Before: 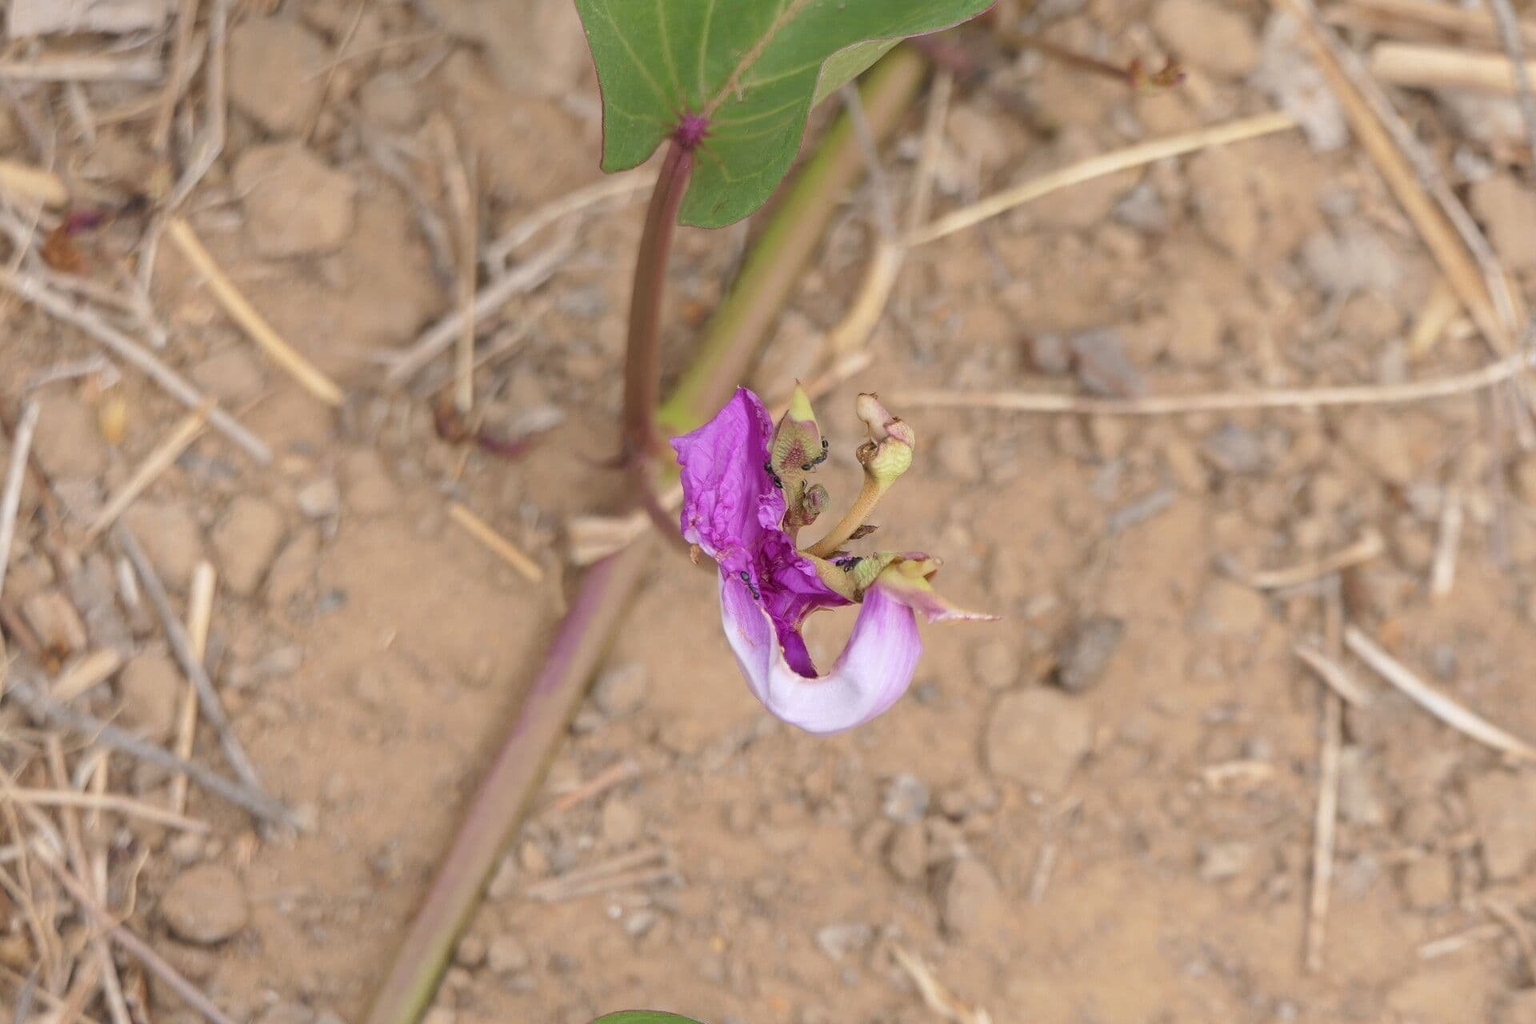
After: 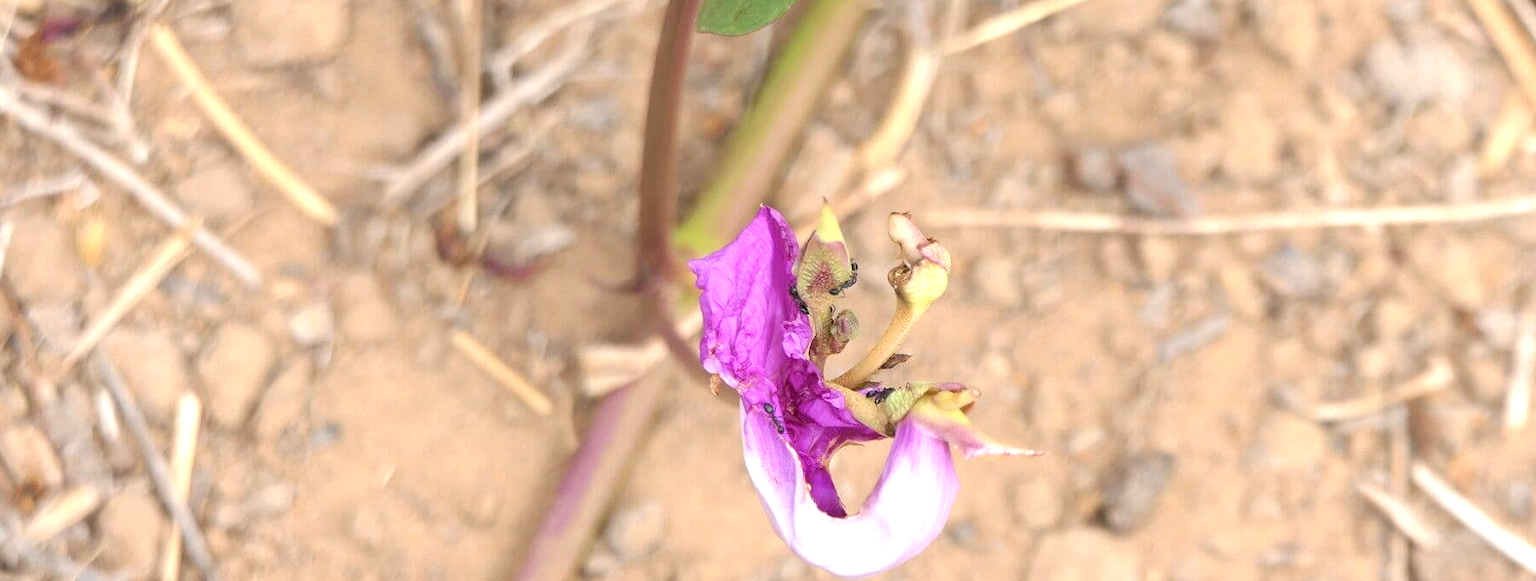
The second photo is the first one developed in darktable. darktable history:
crop: left 1.826%, top 19.081%, right 4.862%, bottom 27.931%
tone equalizer: -8 EV -0.452 EV, -7 EV -0.424 EV, -6 EV -0.371 EV, -5 EV -0.216 EV, -3 EV 0.256 EV, -2 EV 0.334 EV, -1 EV 0.389 EV, +0 EV 0.432 EV
exposure: exposure 0.378 EV, compensate highlight preservation false
